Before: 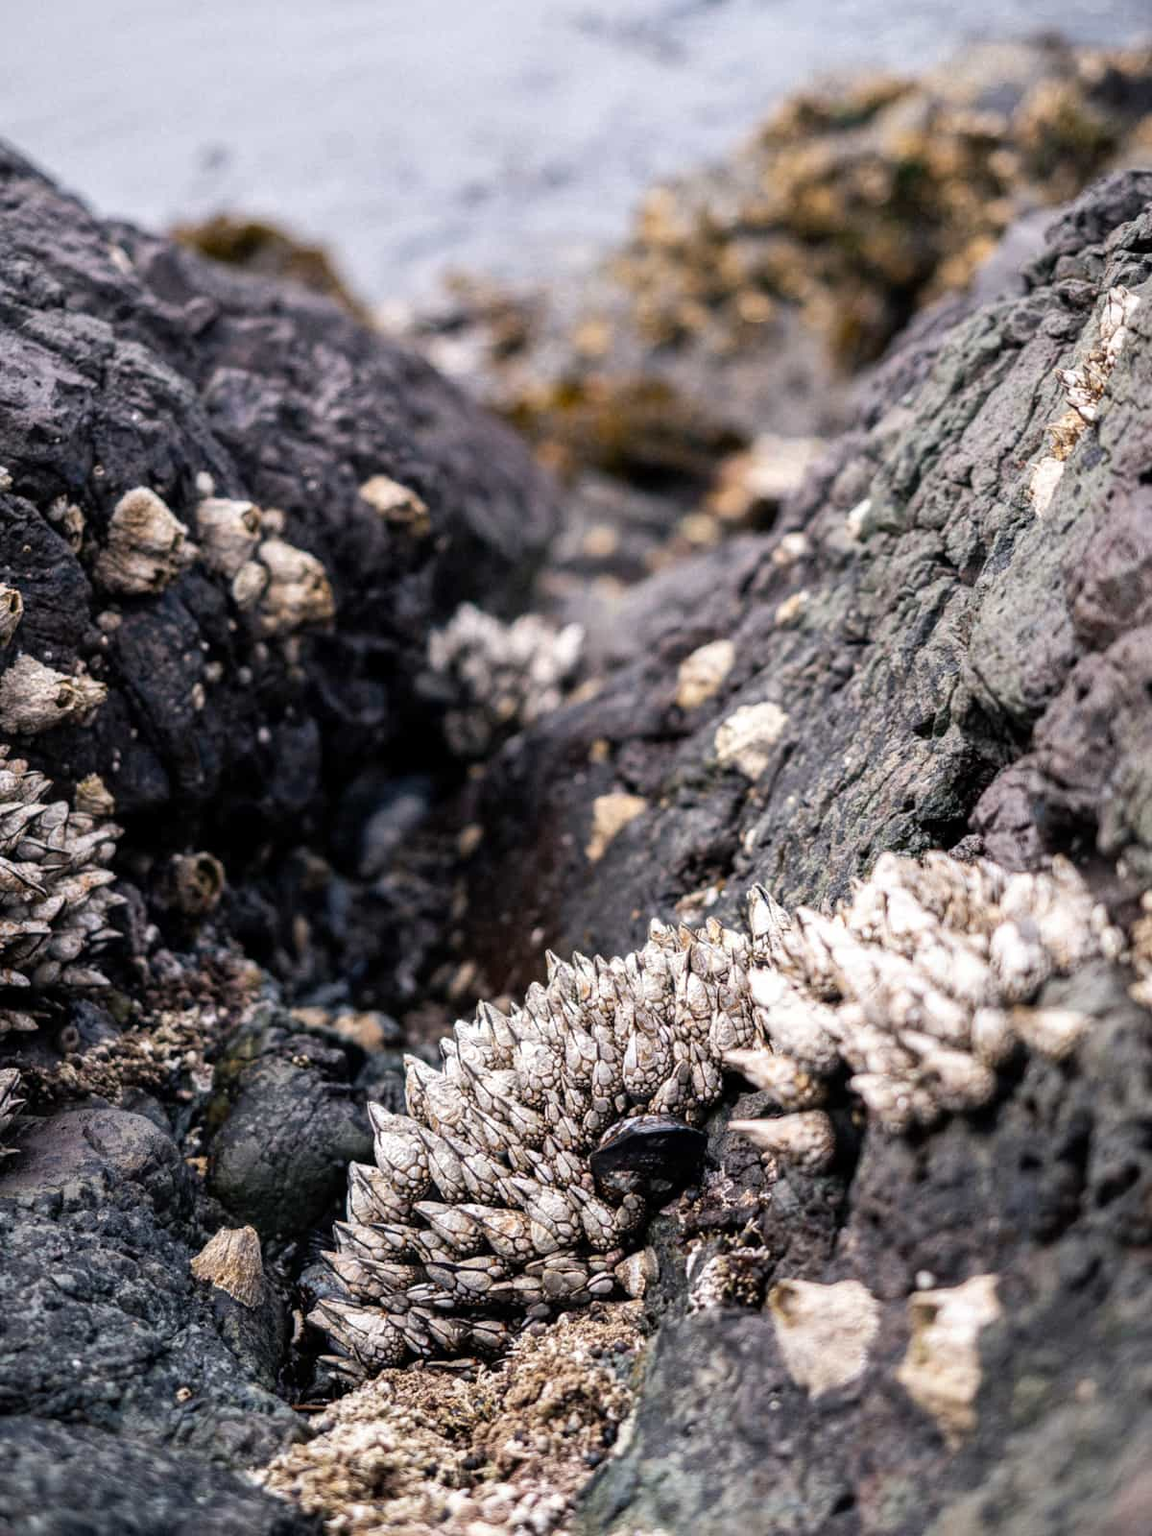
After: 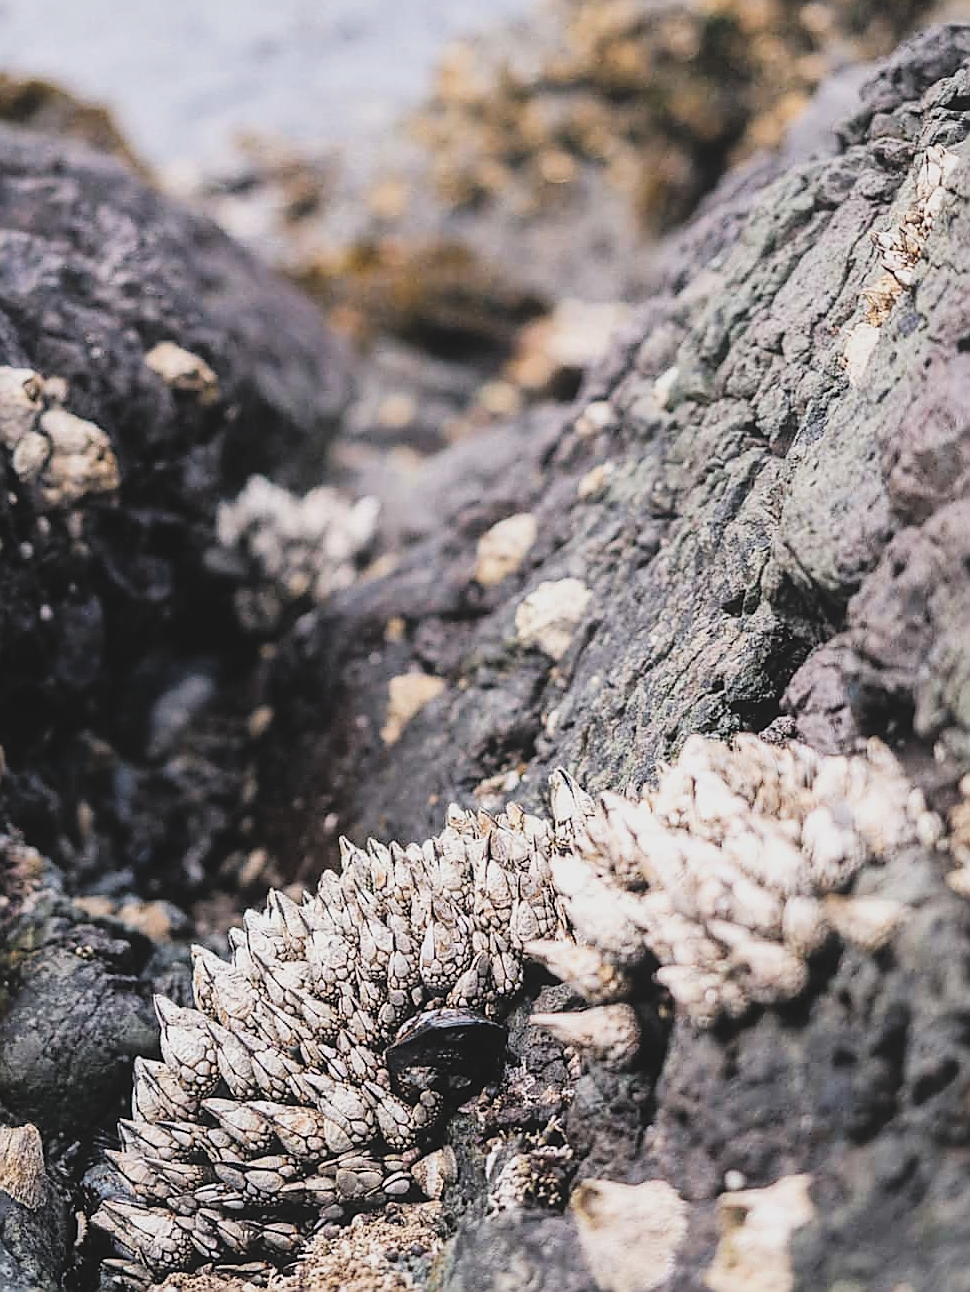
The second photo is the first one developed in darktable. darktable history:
crop: left 19.085%, top 9.59%, right 0%, bottom 9.643%
tone equalizer: -8 EV -0.763 EV, -7 EV -0.682 EV, -6 EV -0.576 EV, -5 EV -0.424 EV, -3 EV 0.399 EV, -2 EV 0.6 EV, -1 EV 0.679 EV, +0 EV 0.761 EV
exposure: black level correction -0.024, exposure -0.12 EV, compensate highlight preservation false
sharpen: radius 1.356, amount 1.25, threshold 0.624
filmic rgb: black relative exposure -7.65 EV, white relative exposure 4.56 EV, hardness 3.61, iterations of high-quality reconstruction 10
